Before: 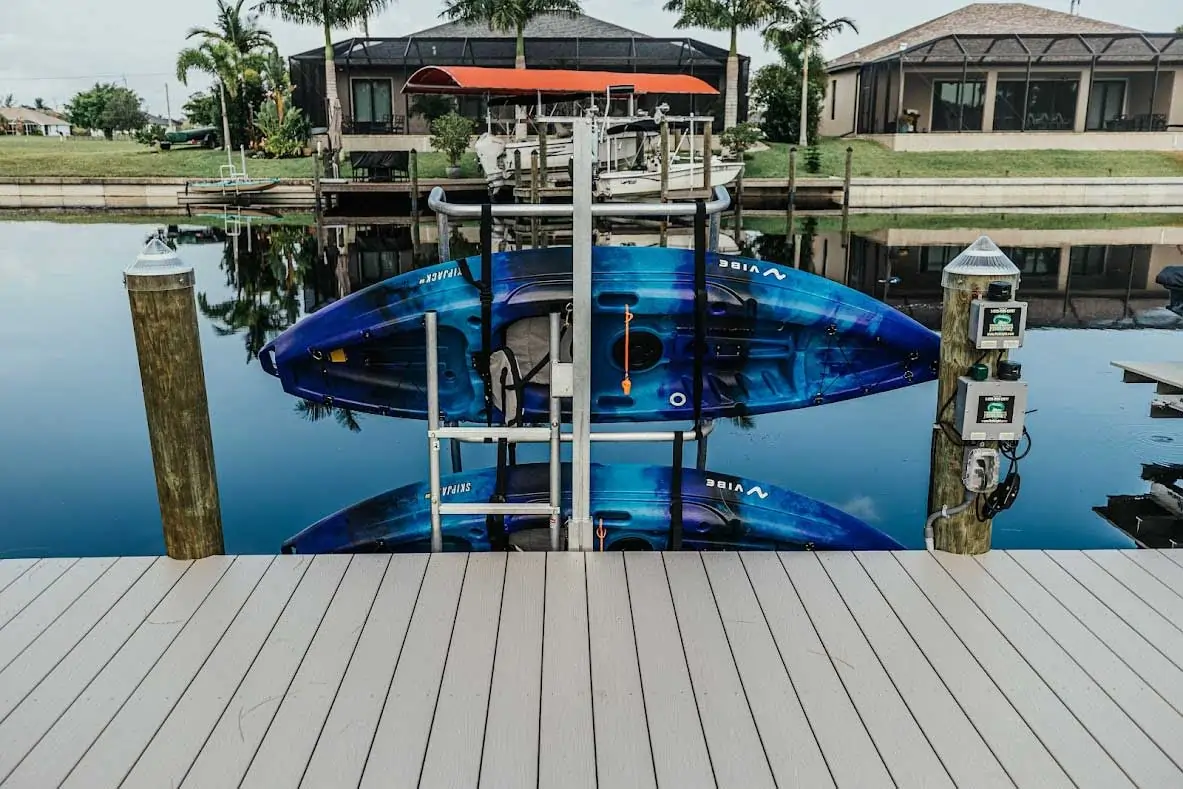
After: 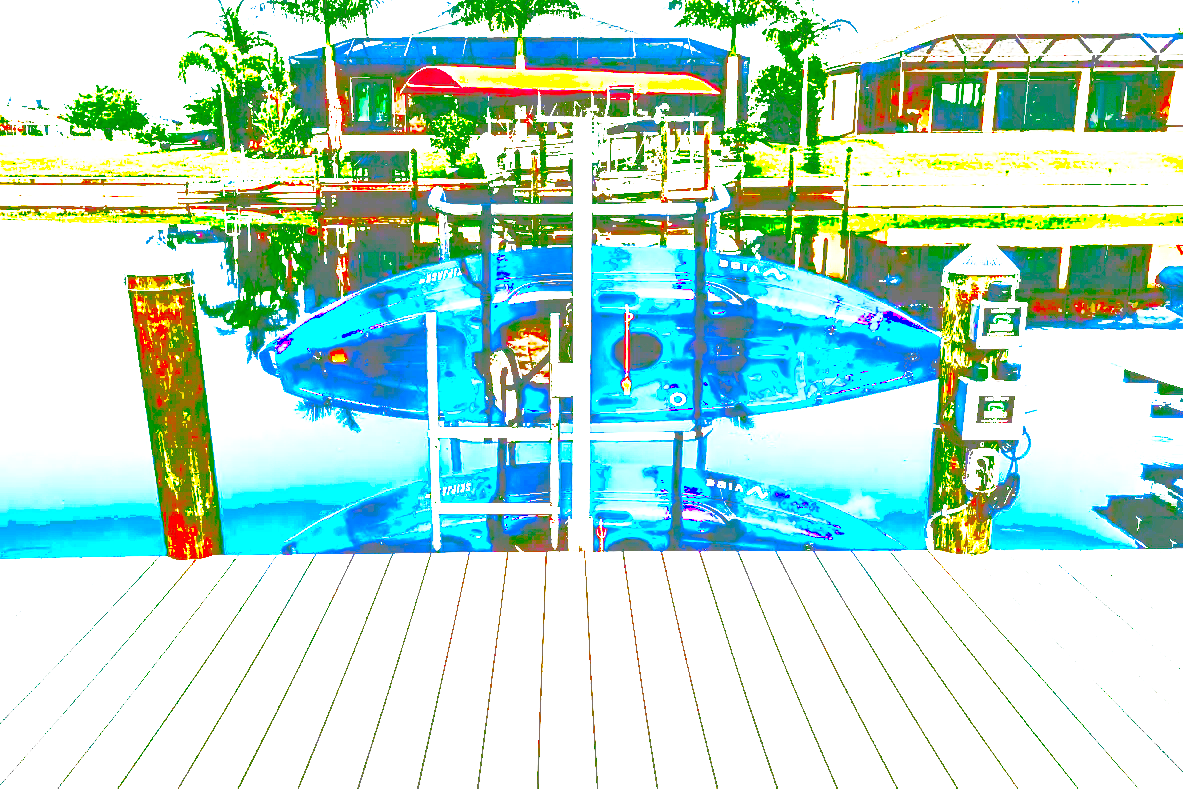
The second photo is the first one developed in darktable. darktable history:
contrast brightness saturation: contrast -0.32, brightness 0.75, saturation -0.78
exposure: black level correction 0.1, exposure 3 EV, compensate highlight preservation false
